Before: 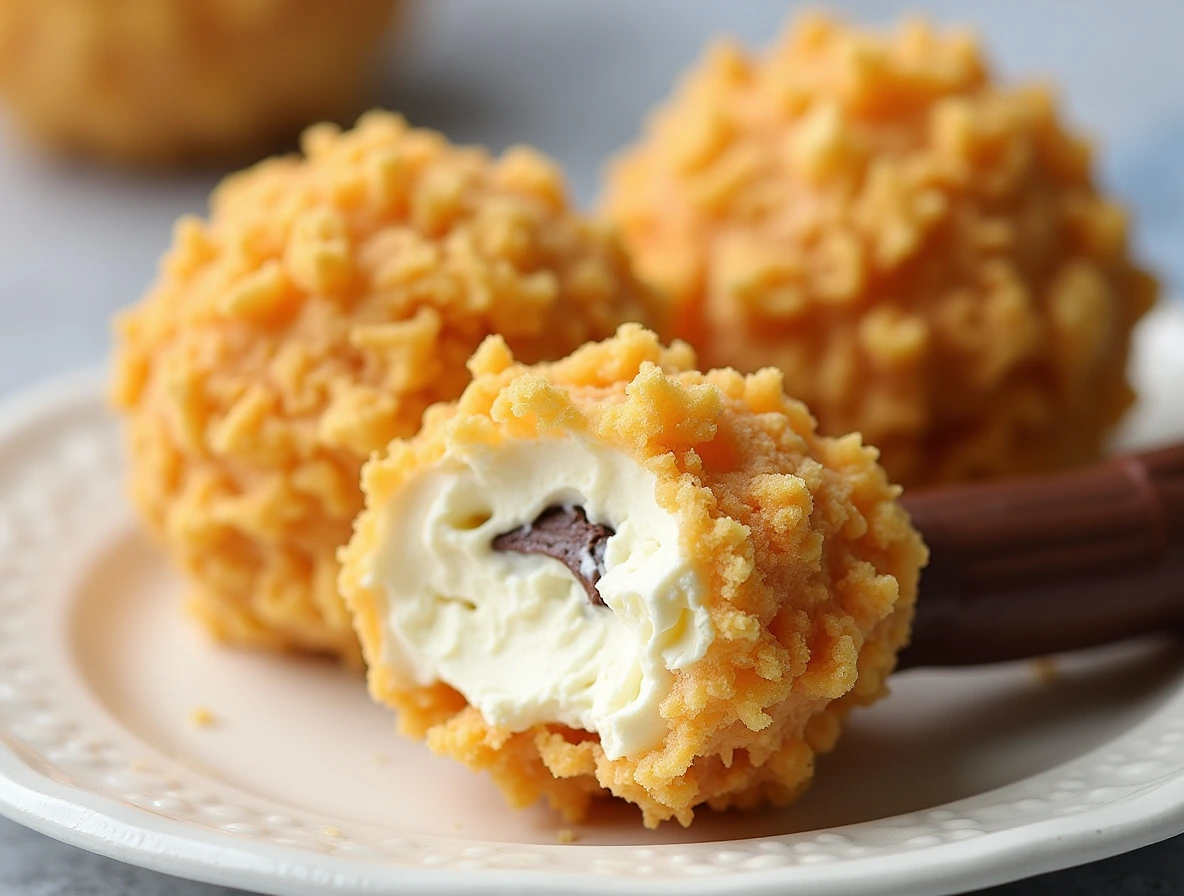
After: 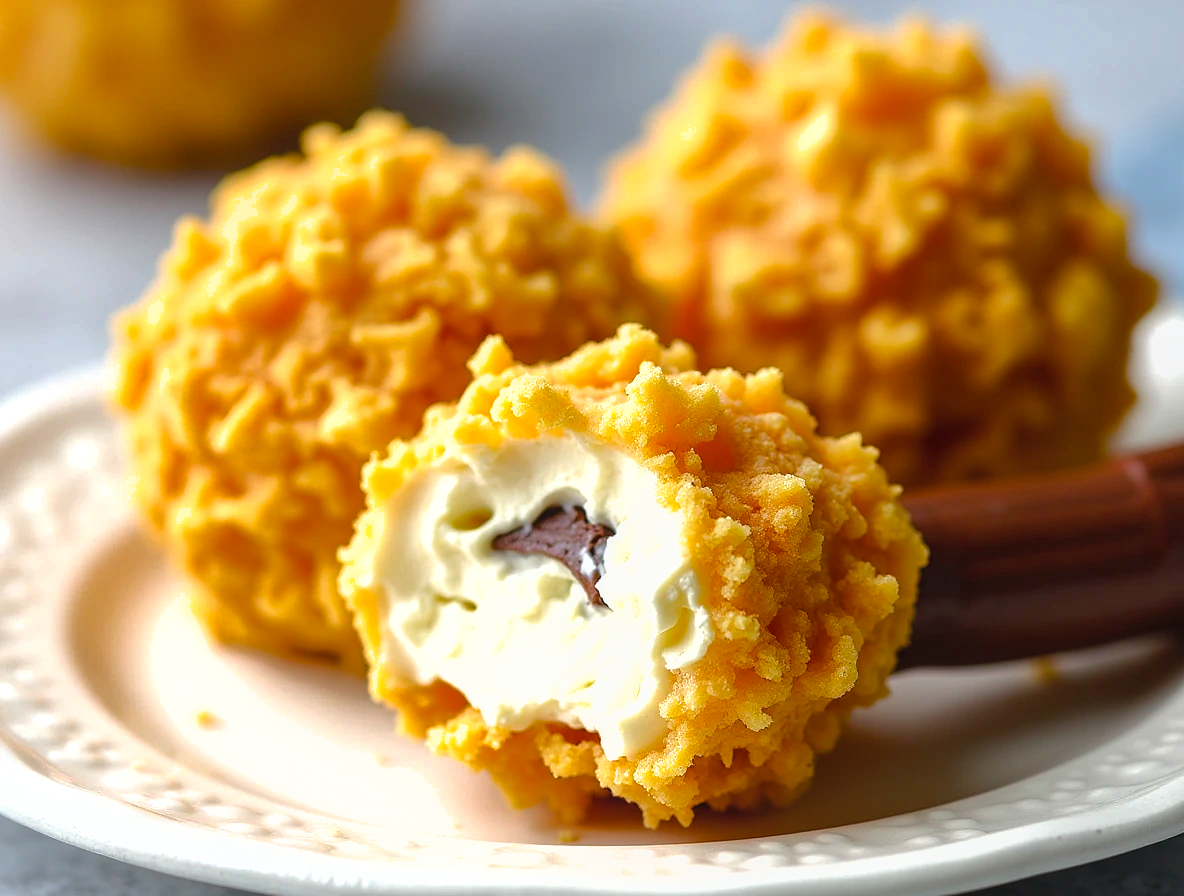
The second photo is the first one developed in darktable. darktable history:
shadows and highlights: shadows 30
color balance rgb: perceptual saturation grading › mid-tones 6.33%, perceptual saturation grading › shadows 72.44%, perceptual brilliance grading › highlights 11.59%, contrast 5.05%
local contrast: detail 110%
